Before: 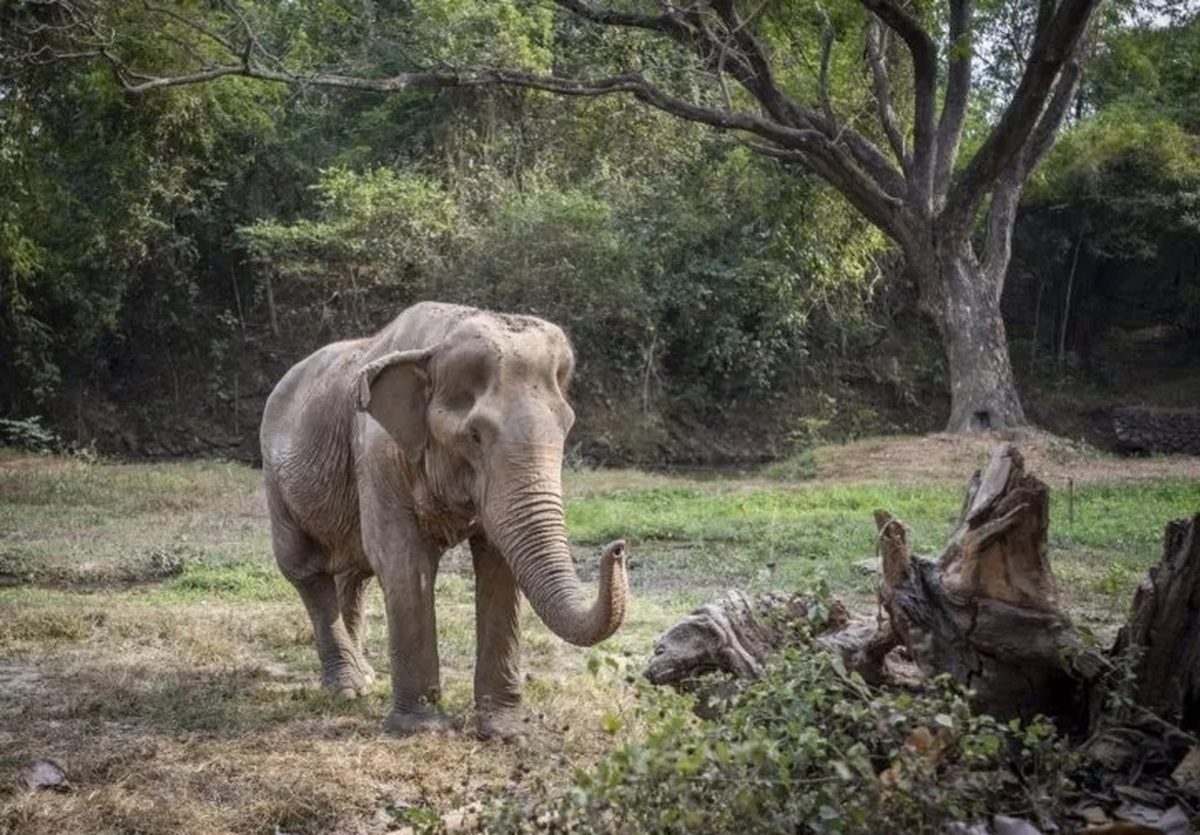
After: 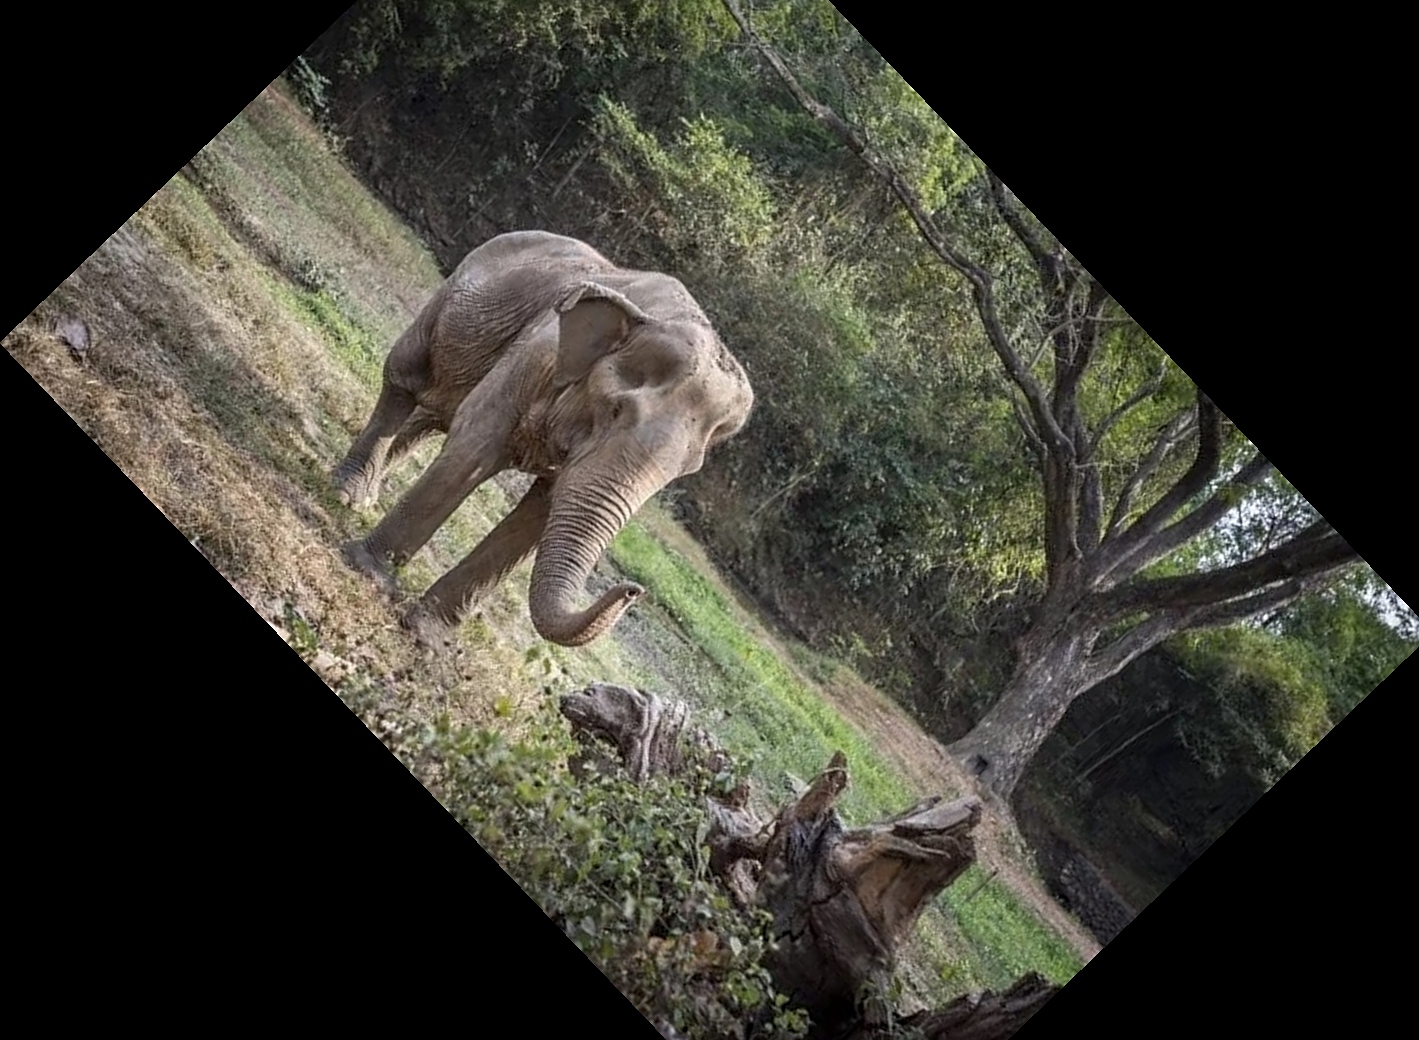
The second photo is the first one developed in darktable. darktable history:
crop and rotate: angle -46.26°, top 16.234%, right 0.912%, bottom 11.704%
sharpen: on, module defaults
